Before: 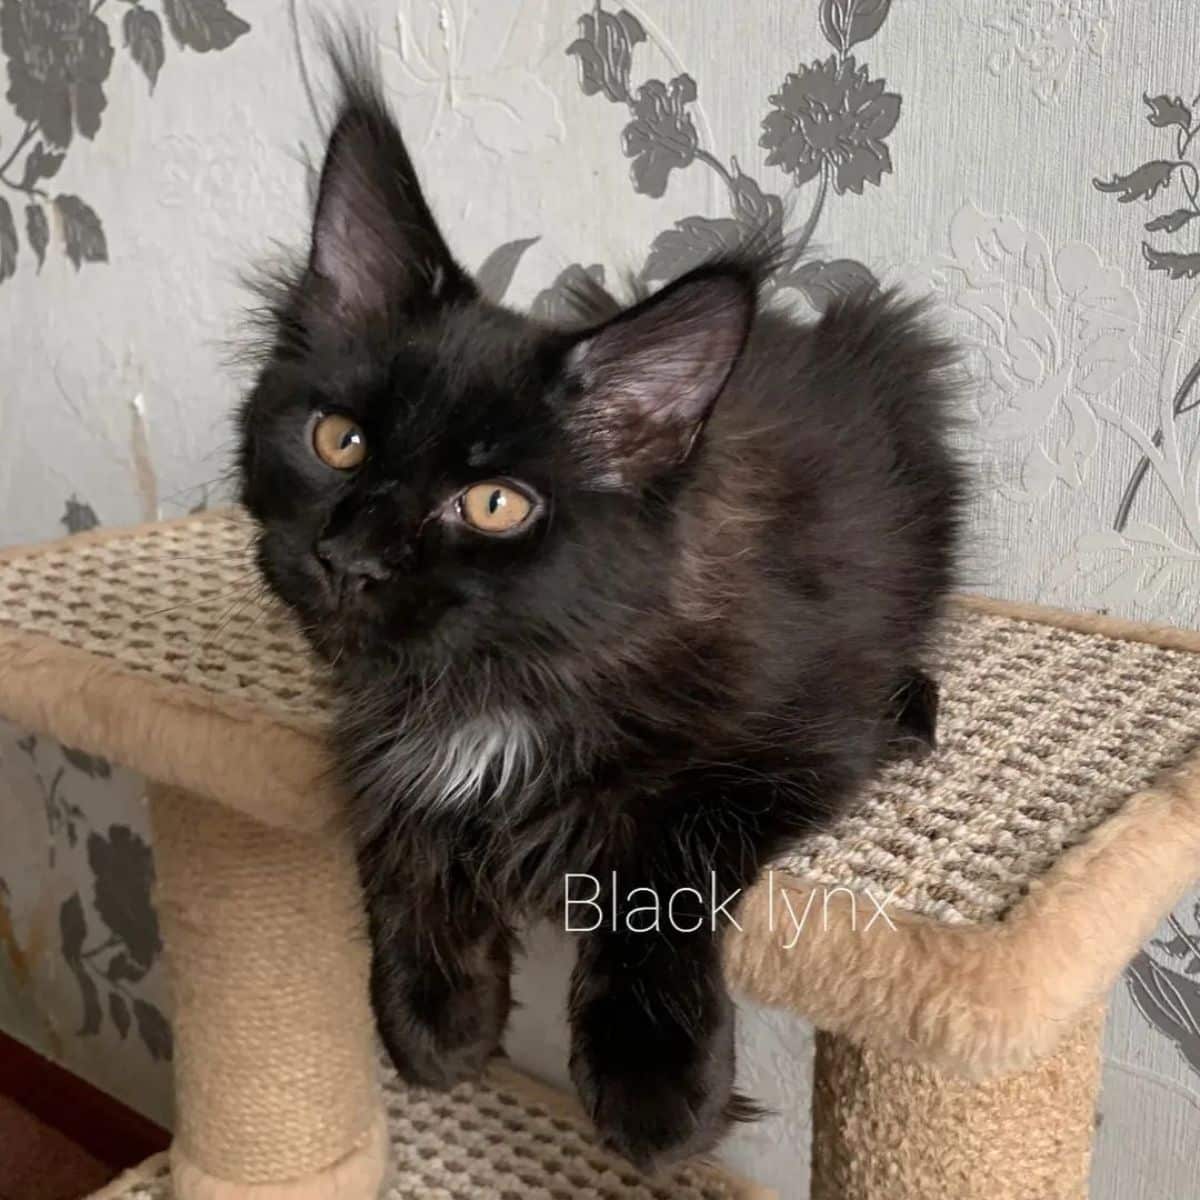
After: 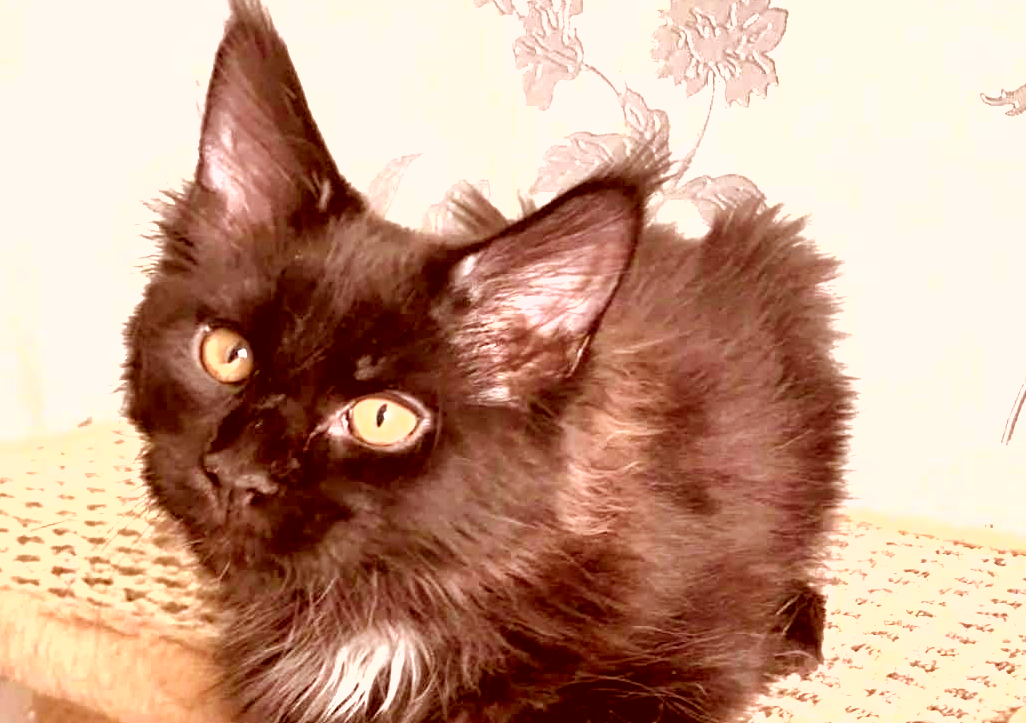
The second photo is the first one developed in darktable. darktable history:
exposure: black level correction 0, exposure 1.531 EV, compensate highlight preservation false
contrast brightness saturation: contrast 0.197, brightness 0.158, saturation 0.222
color correction: highlights a* 9.24, highlights b* 8.6, shadows a* 39.67, shadows b* 39.35, saturation 0.804
shadows and highlights: highlights color adjustment 0.068%
crop and rotate: left 9.417%, top 7.219%, right 5.04%, bottom 32.526%
levels: levels [0.062, 0.494, 0.925]
